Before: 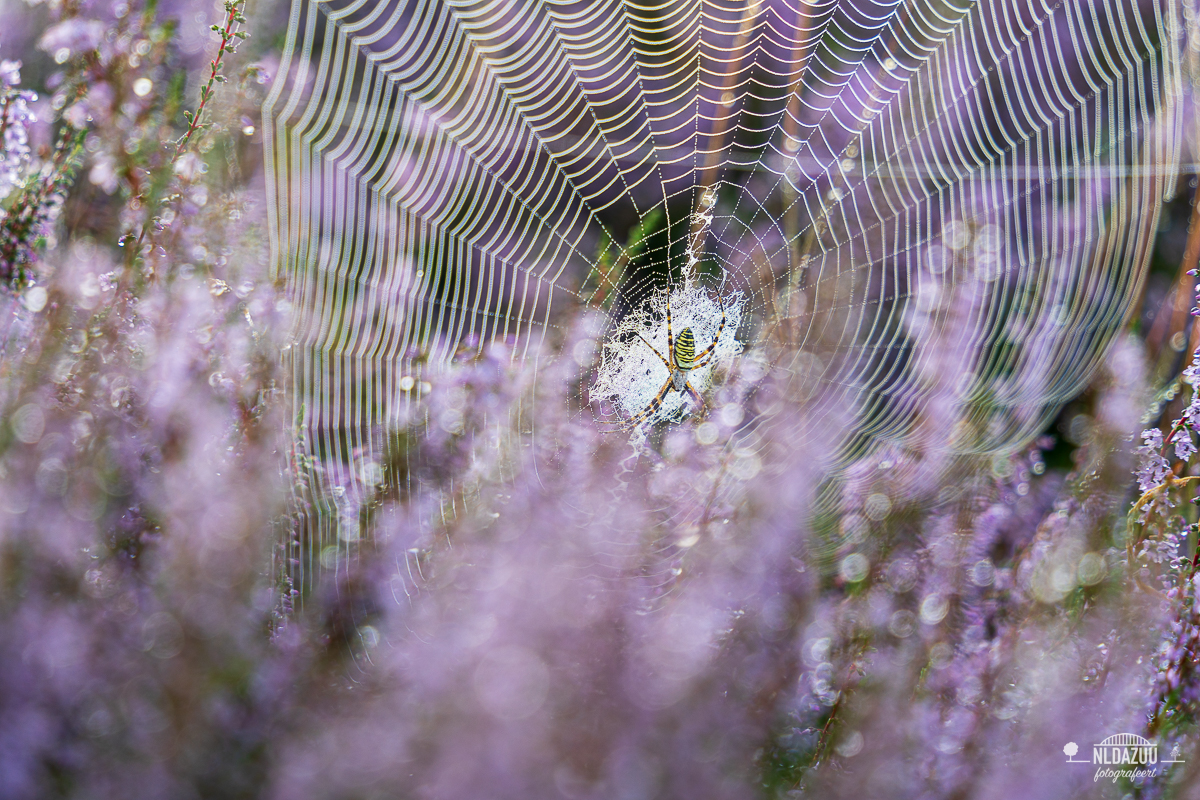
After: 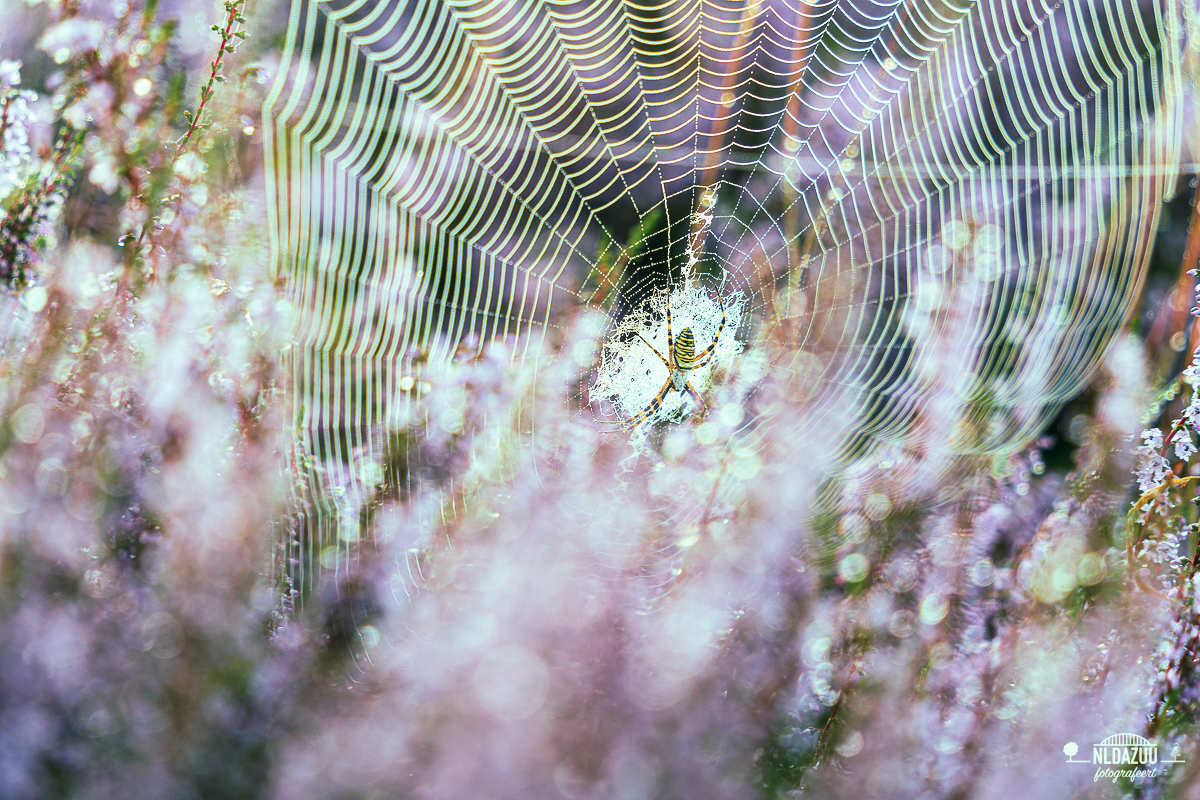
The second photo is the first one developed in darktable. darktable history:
tone curve: curves: ch0 [(0, 0) (0.003, 0.011) (0.011, 0.02) (0.025, 0.032) (0.044, 0.046) (0.069, 0.071) (0.1, 0.107) (0.136, 0.144) (0.177, 0.189) (0.224, 0.244) (0.277, 0.309) (0.335, 0.398) (0.399, 0.477) (0.468, 0.583) (0.543, 0.675) (0.623, 0.772) (0.709, 0.855) (0.801, 0.926) (0.898, 0.979) (1, 1)], preserve colors none
color look up table: target L [93.95, 85.11, 84.24, 88.5, 81.4, 78.63, 68.51, 66.26, 67.86, 56.35, 57.77, 46.73, 47.44, 37.82, 30.84, 24.07, 4.52, 200.24, 81.82, 73.38, 61.11, 52.47, 57, 47.52, 49.63, 47.06, 39.33, 31.75, 20.43, 15.54, 89.9, 81, 81.32, 64.82, 65.76, 55.67, 53.69, 34.8, 32.33, 32.15, 19.9, 13.65, 87.44, 80.64, 74.42, 70.19, 52.09, 47.11, 38.93], target a [20.97, -9.413, -13.51, -29.01, -39.12, -39.09, -19.87, -55.16, -54.1, -19.57, 0.981, -34.2, -33.94, -18.21, -25.54, -15.34, -7.36, 0, -6.316, 20.64, 31.61, 6.468, 5.582, 55.99, 38.86, 34.9, 50.46, 11.85, 33.2, 6.155, -14.16, 0.943, 9.394, 28.14, -14.3, 14.68, 30.86, -3.356, 38.62, 11.29, 9.182, 12.61, -27.43, -29.98, -36.63, -40.71, -26.03, -27.43, -11.81], target b [4.392, 48.54, 67.44, 70.26, 10.1, 14.03, 35.74, 53.33, 31.77, 45.51, 41.25, 35.3, 23.84, 31.89, 22.34, 19.73, 2.273, 0, 55.29, 11.56, 26.31, 44.93, 5.554, 12.91, 44.67, 8.386, 32.85, 31.22, 23.67, 13.09, 6.878, -15.47, -17.05, -10.66, -32.19, -25.44, -29.5, -0.22, 0.699, -51.48, -34.84, -7.291, -22.7, -18.93, -26.16, -3.828, -9.899, 3.678, -22.48], num patches 49
